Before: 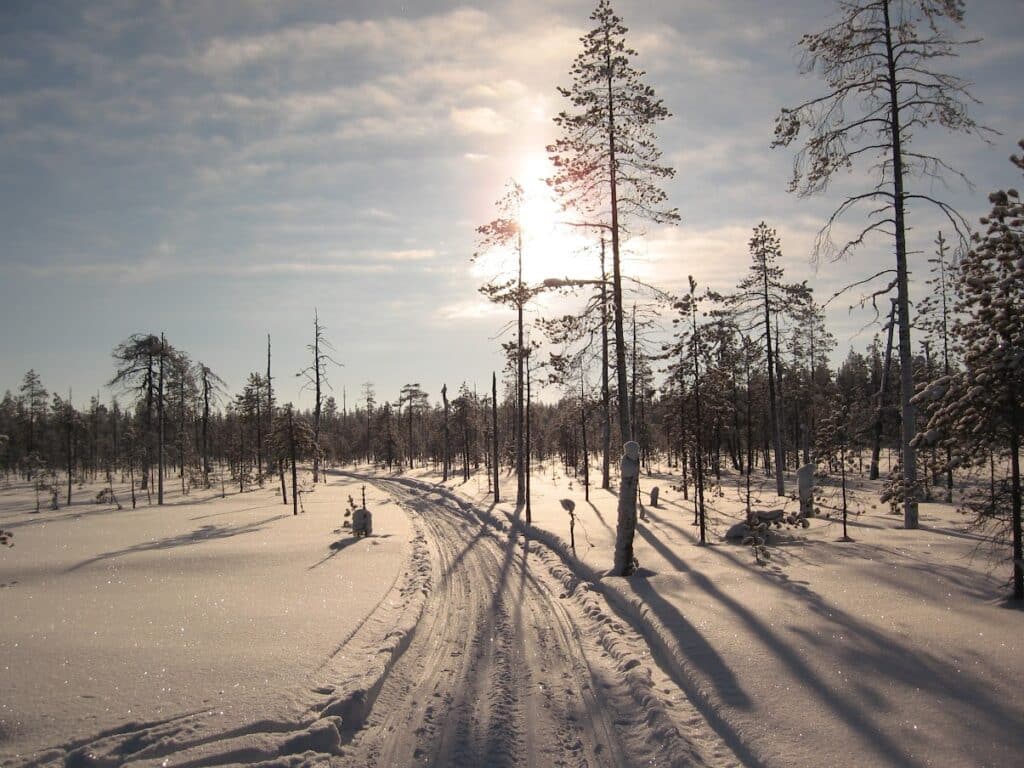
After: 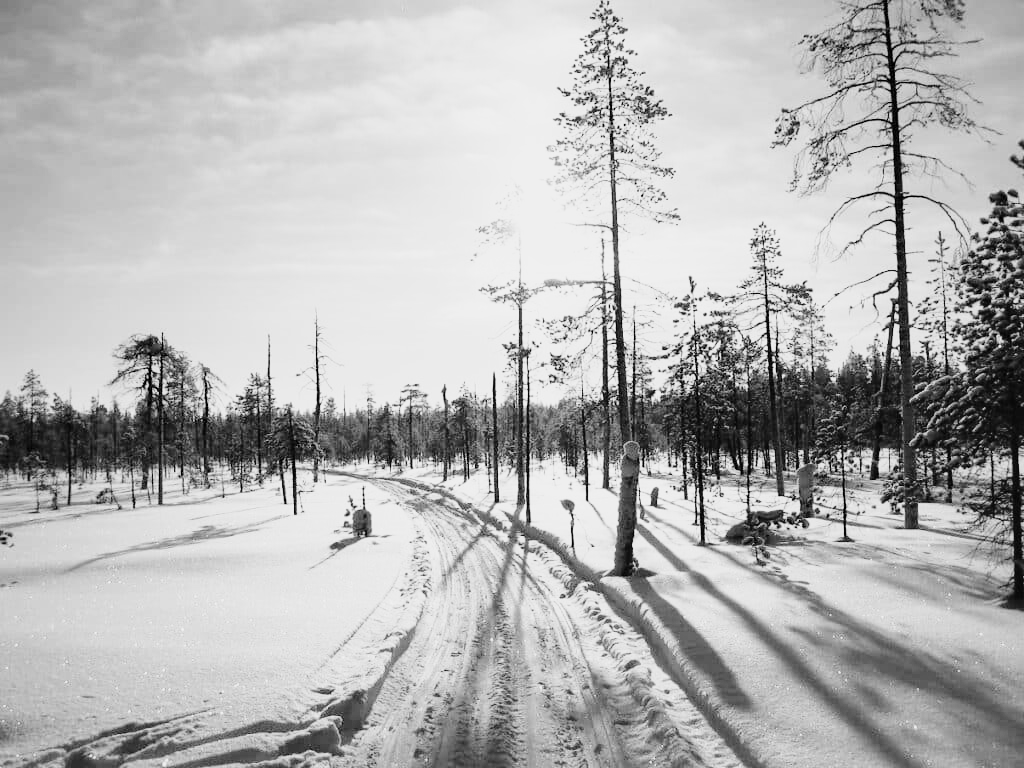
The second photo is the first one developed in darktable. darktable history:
monochrome: a -74.22, b 78.2
contrast brightness saturation: contrast 0.14
base curve: curves: ch0 [(0, 0) (0.028, 0.03) (0.105, 0.232) (0.387, 0.748) (0.754, 0.968) (1, 1)], fusion 1, exposure shift 0.576, preserve colors none
